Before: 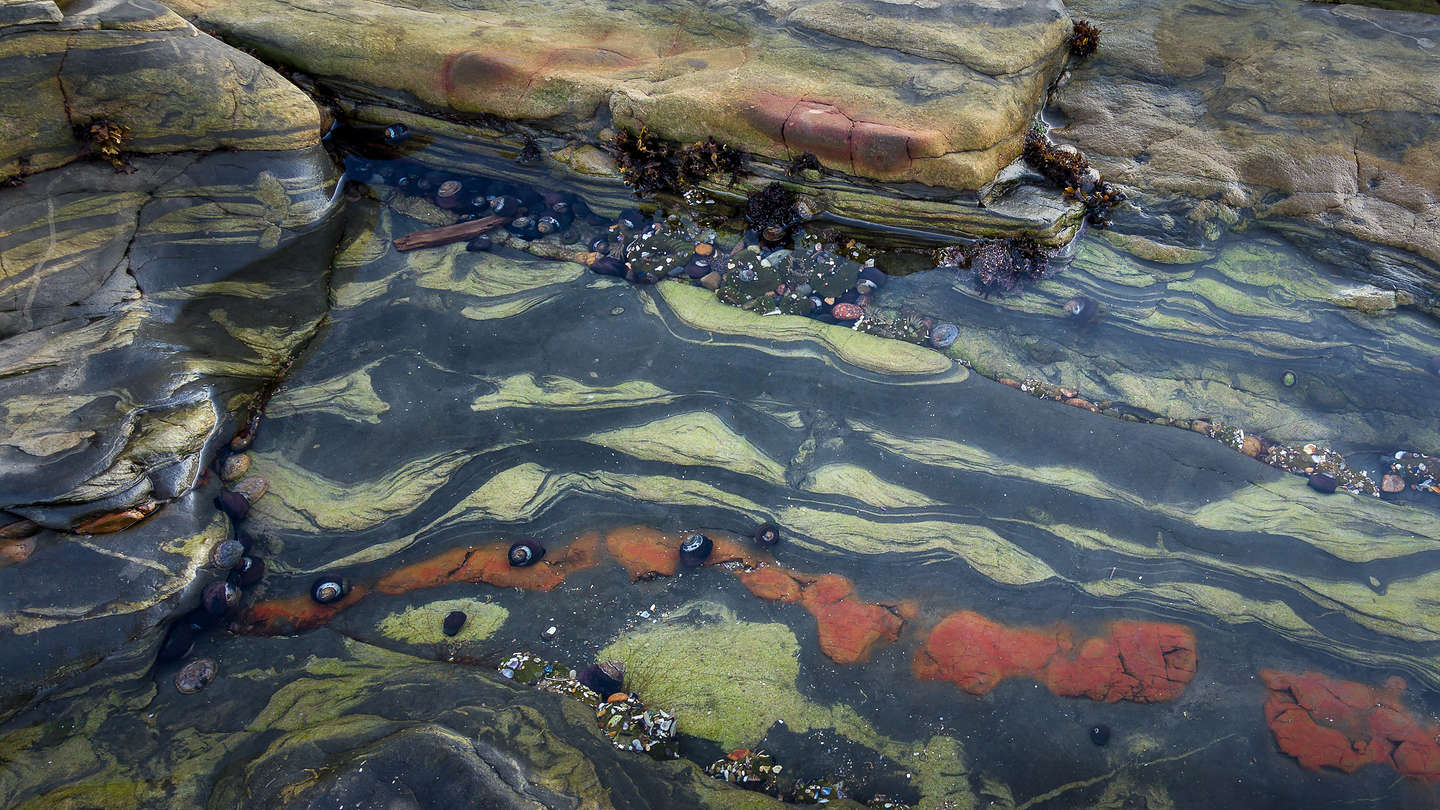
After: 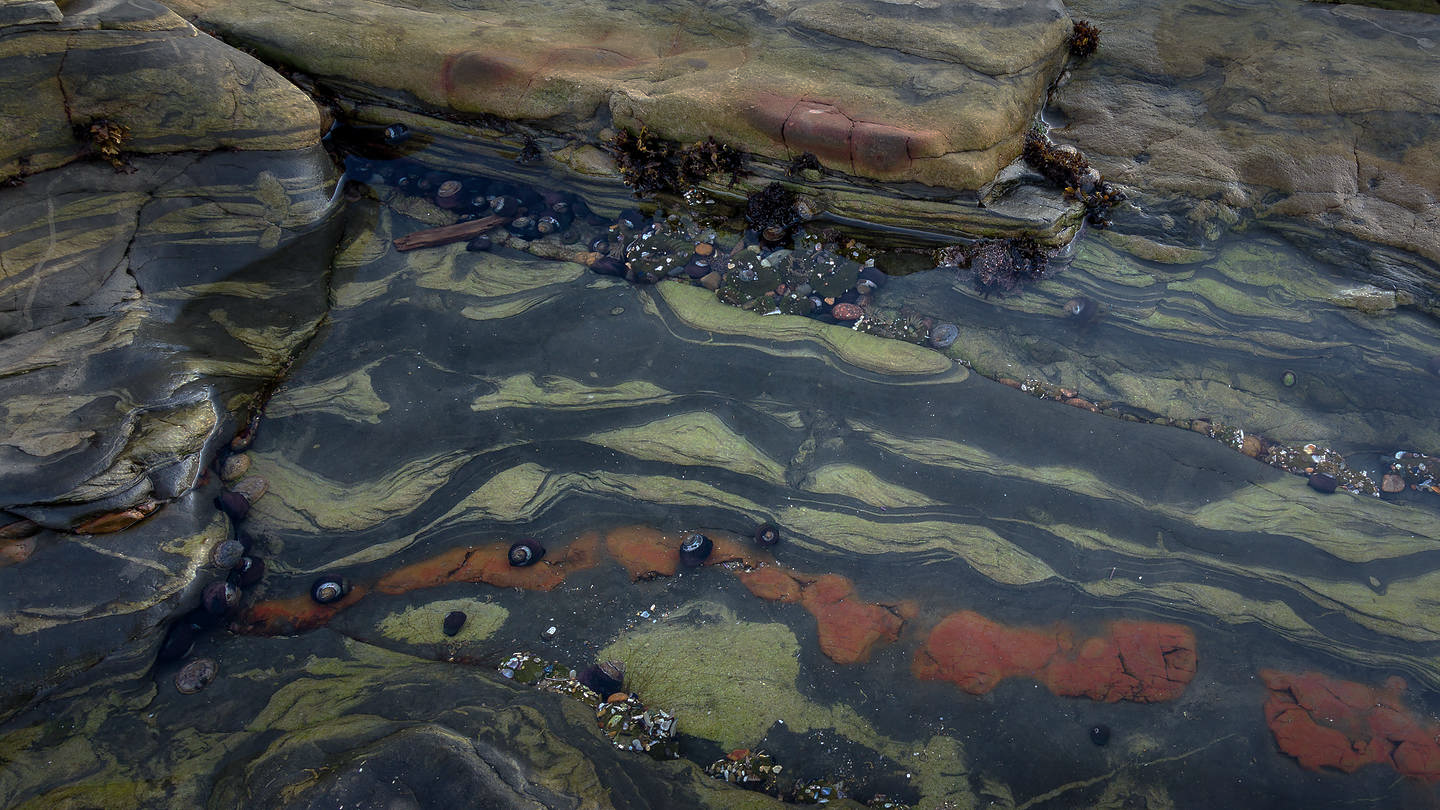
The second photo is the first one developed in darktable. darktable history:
contrast brightness saturation: saturation -0.064
base curve: curves: ch0 [(0, 0) (0.841, 0.609) (1, 1)], preserve colors none
exposure: compensate highlight preservation false
